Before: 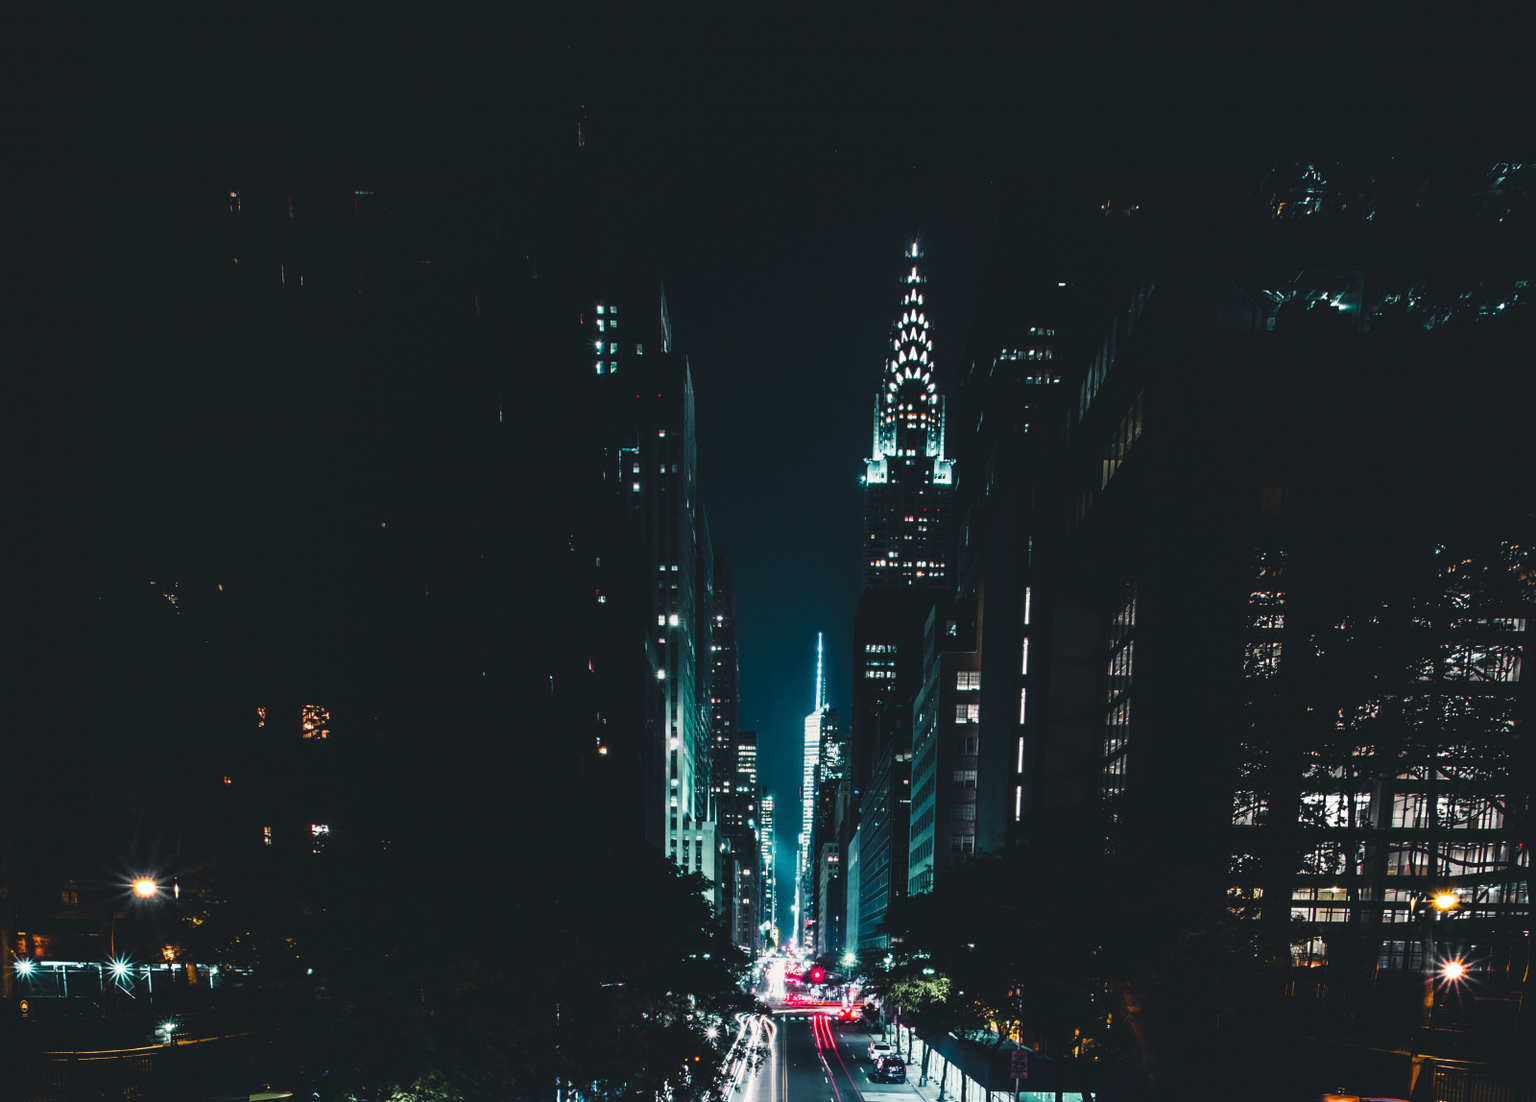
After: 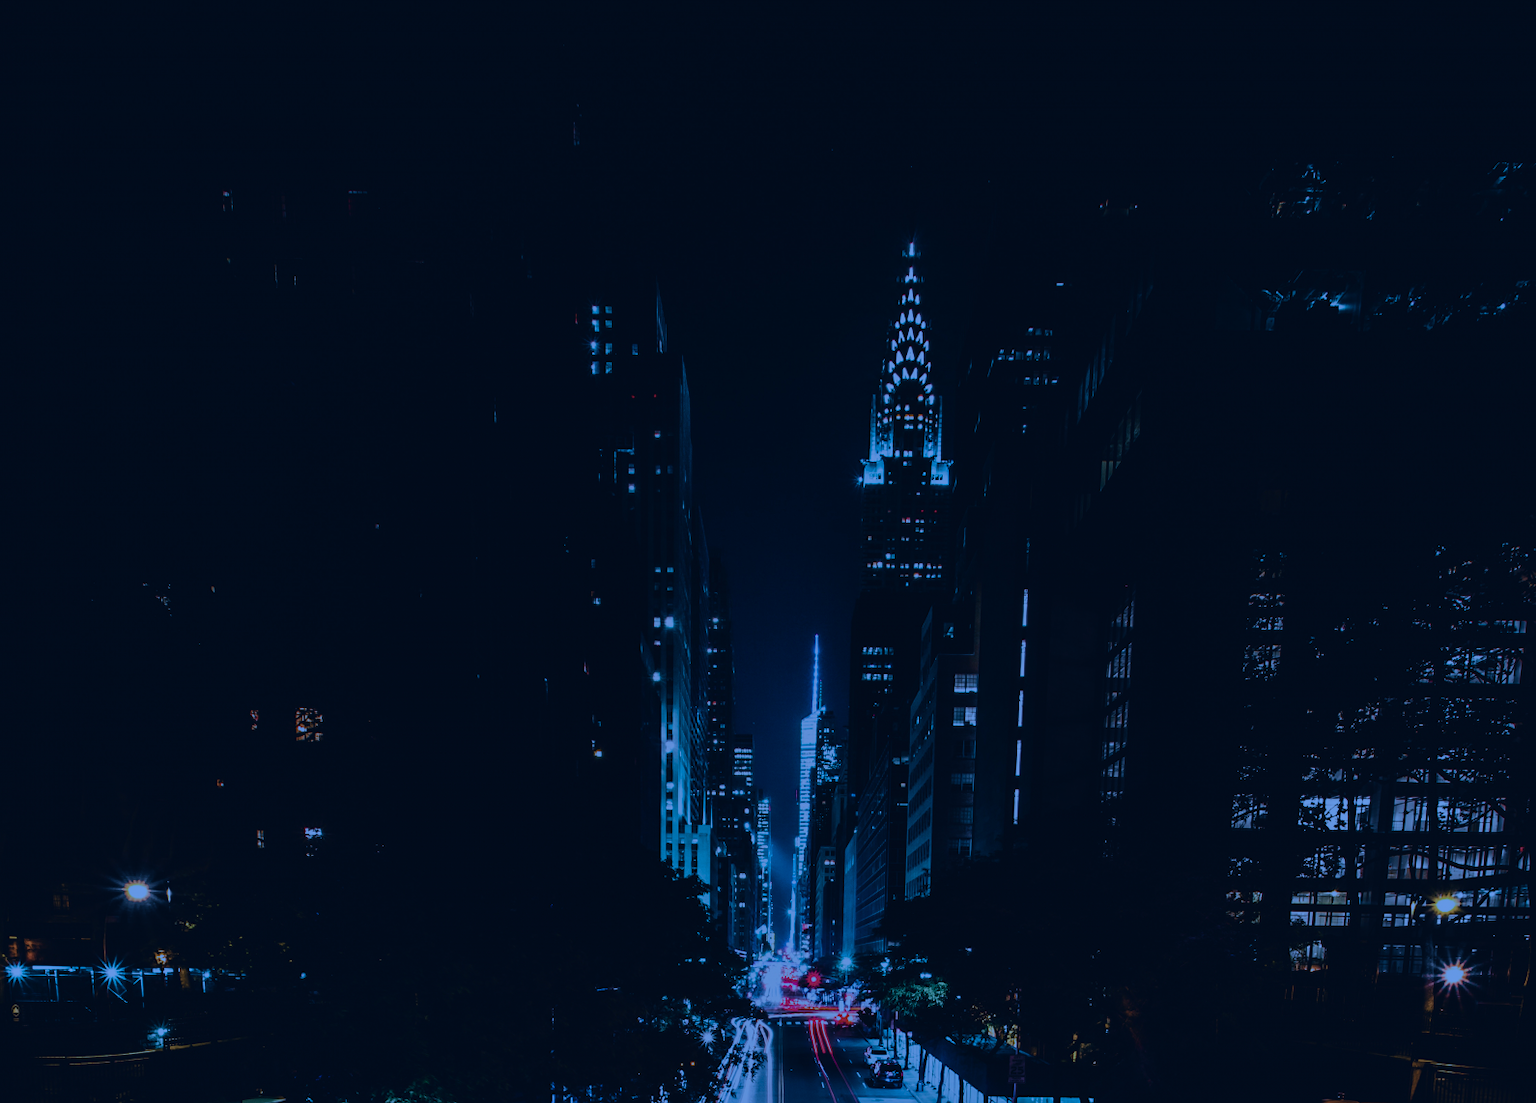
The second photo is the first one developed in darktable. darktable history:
crop and rotate: left 0.614%, top 0.179%, bottom 0.309%
sigmoid: contrast 1.22, skew 0.65
tone equalizer: -8 EV -2 EV, -7 EV -2 EV, -6 EV -2 EV, -5 EV -2 EV, -4 EV -2 EV, -3 EV -2 EV, -2 EV -2 EV, -1 EV -1.63 EV, +0 EV -2 EV
color calibration: illuminant as shot in camera, x 0.462, y 0.419, temperature 2651.64 K
